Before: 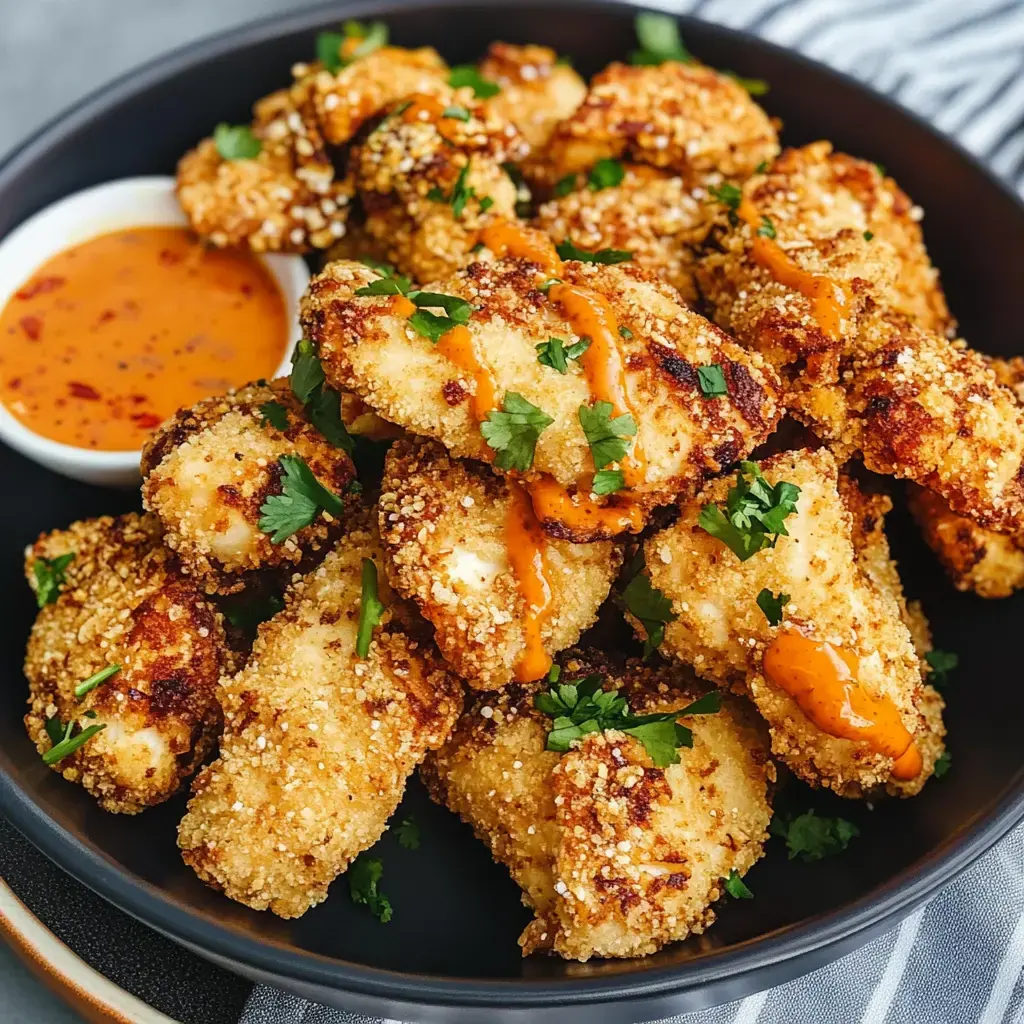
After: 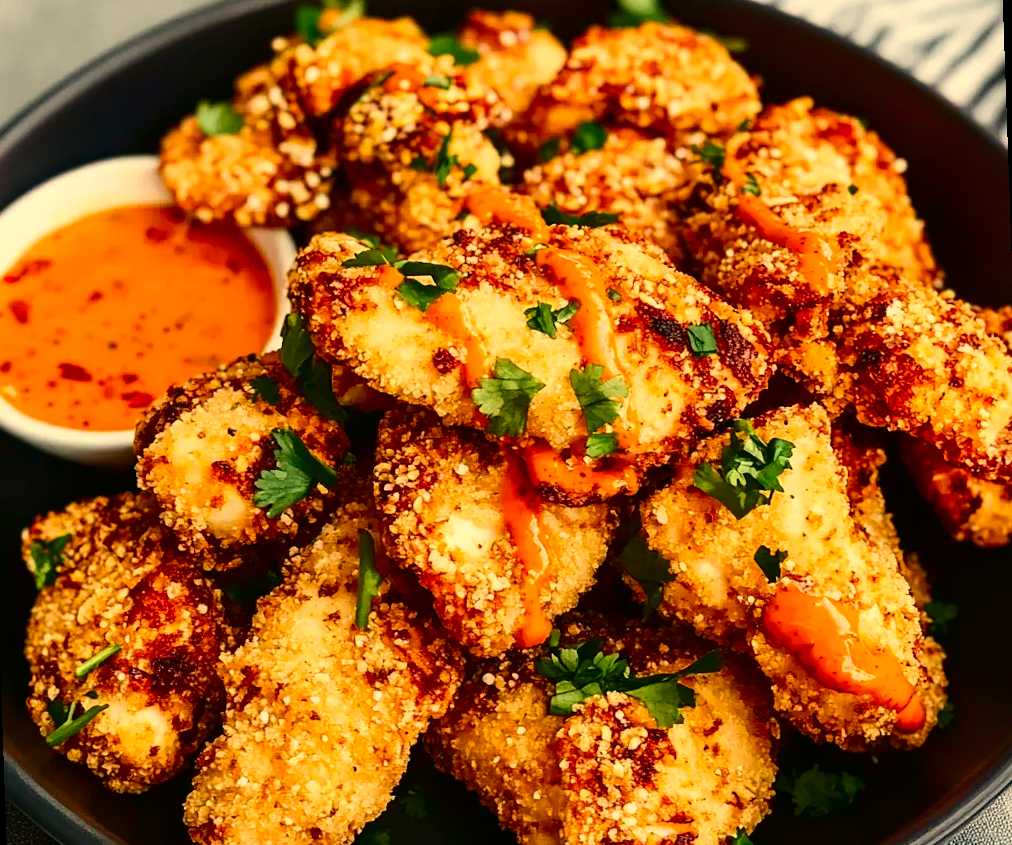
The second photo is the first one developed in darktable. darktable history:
crop and rotate: top 0%, bottom 11.49%
contrast brightness saturation: contrast 0.21, brightness -0.11, saturation 0.21
white balance: red 1.138, green 0.996, blue 0.812
rotate and perspective: rotation -2°, crop left 0.022, crop right 0.978, crop top 0.049, crop bottom 0.951
